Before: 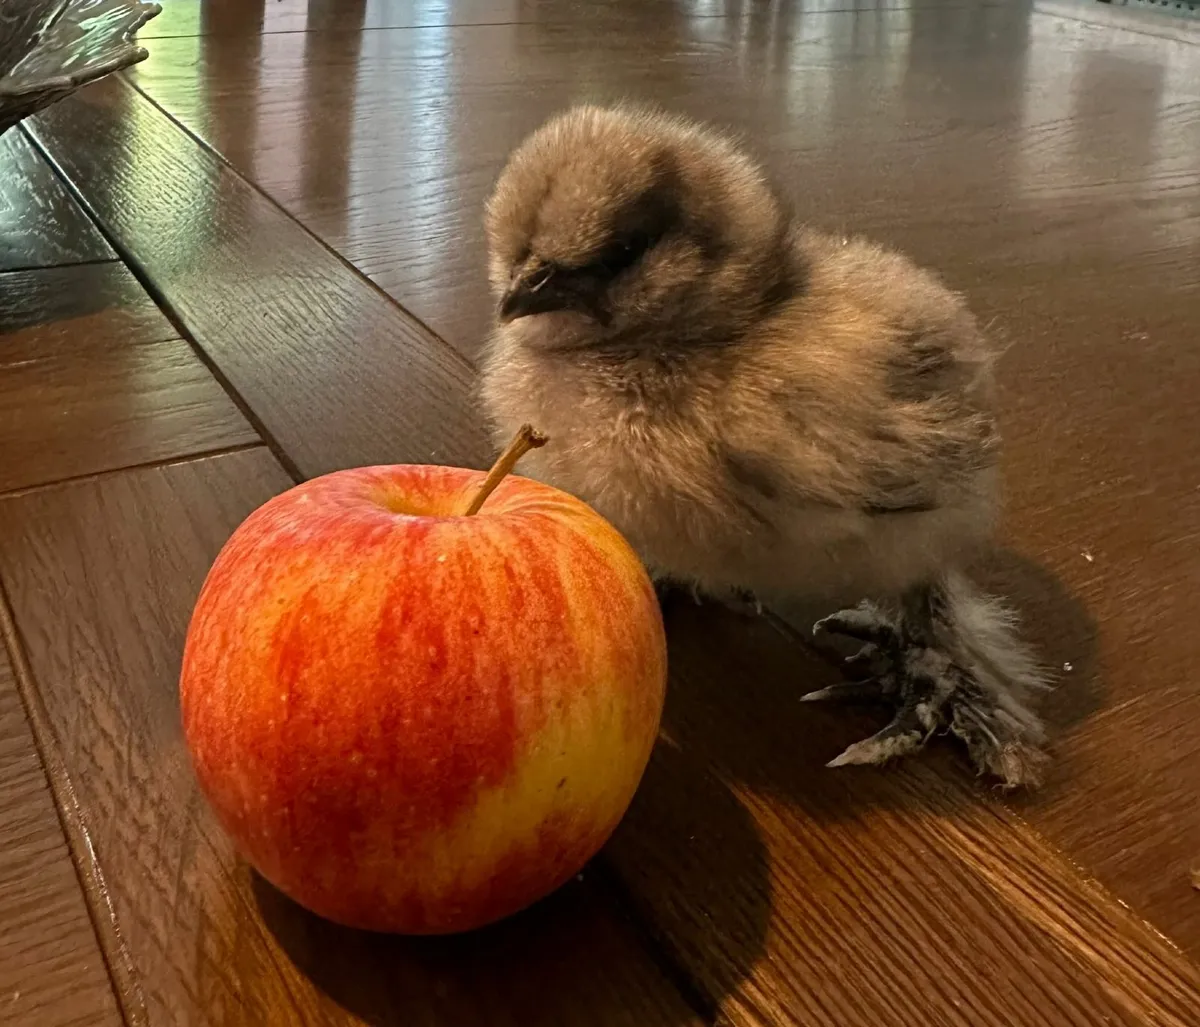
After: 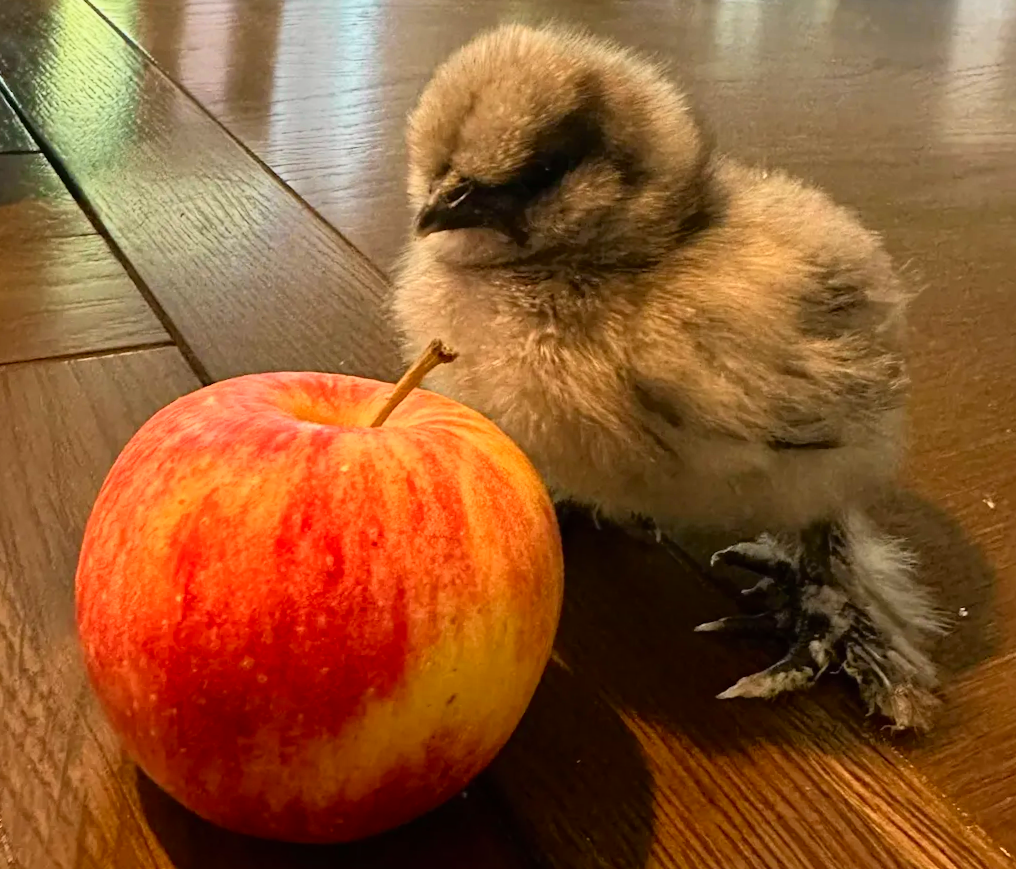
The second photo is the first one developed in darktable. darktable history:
tone curve: curves: ch0 [(0, 0.005) (0.103, 0.097) (0.18, 0.22) (0.4, 0.485) (0.5, 0.612) (0.668, 0.787) (0.823, 0.894) (1, 0.971)]; ch1 [(0, 0) (0.172, 0.123) (0.324, 0.253) (0.396, 0.388) (0.478, 0.461) (0.499, 0.498) (0.522, 0.528) (0.618, 0.649) (0.753, 0.821) (1, 1)]; ch2 [(0, 0) (0.411, 0.424) (0.496, 0.501) (0.515, 0.514) (0.555, 0.585) (0.641, 0.69) (1, 1)], color space Lab, independent channels, preserve colors none
crop and rotate: angle -3.27°, left 5.211%, top 5.211%, right 4.607%, bottom 4.607%
